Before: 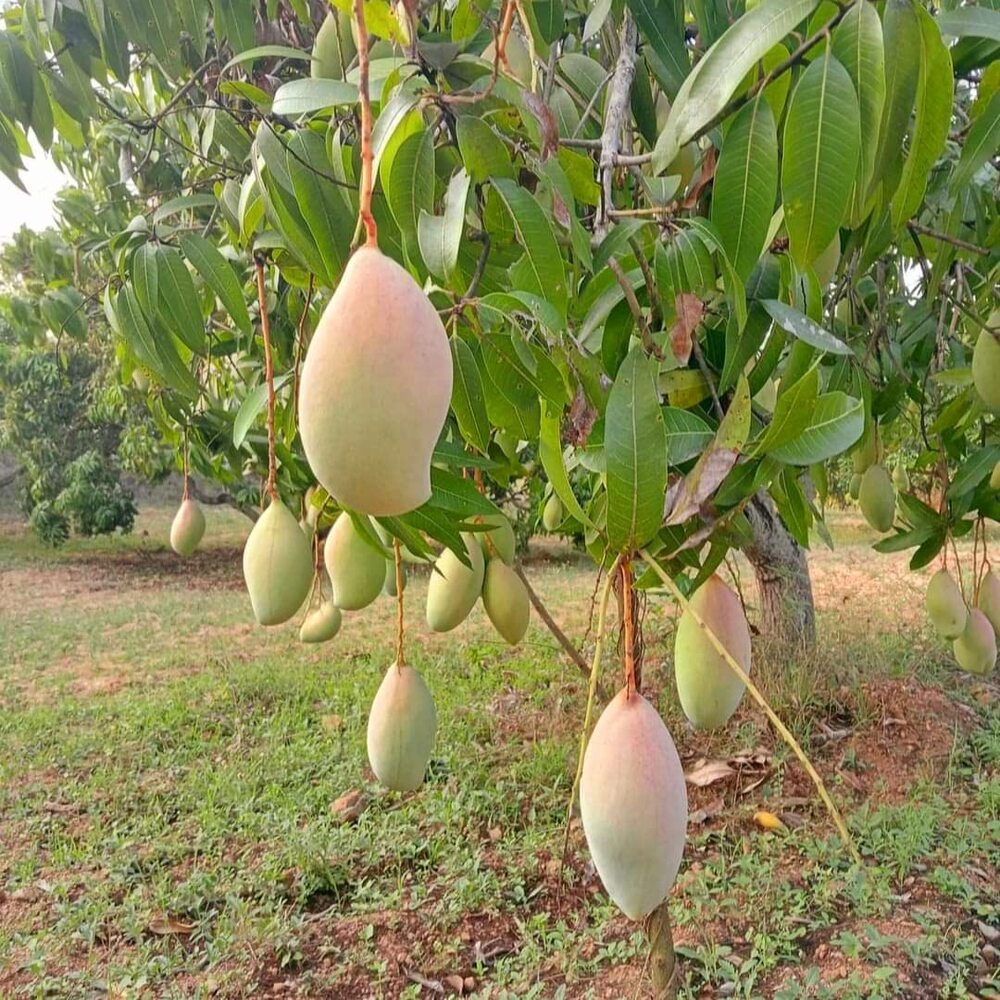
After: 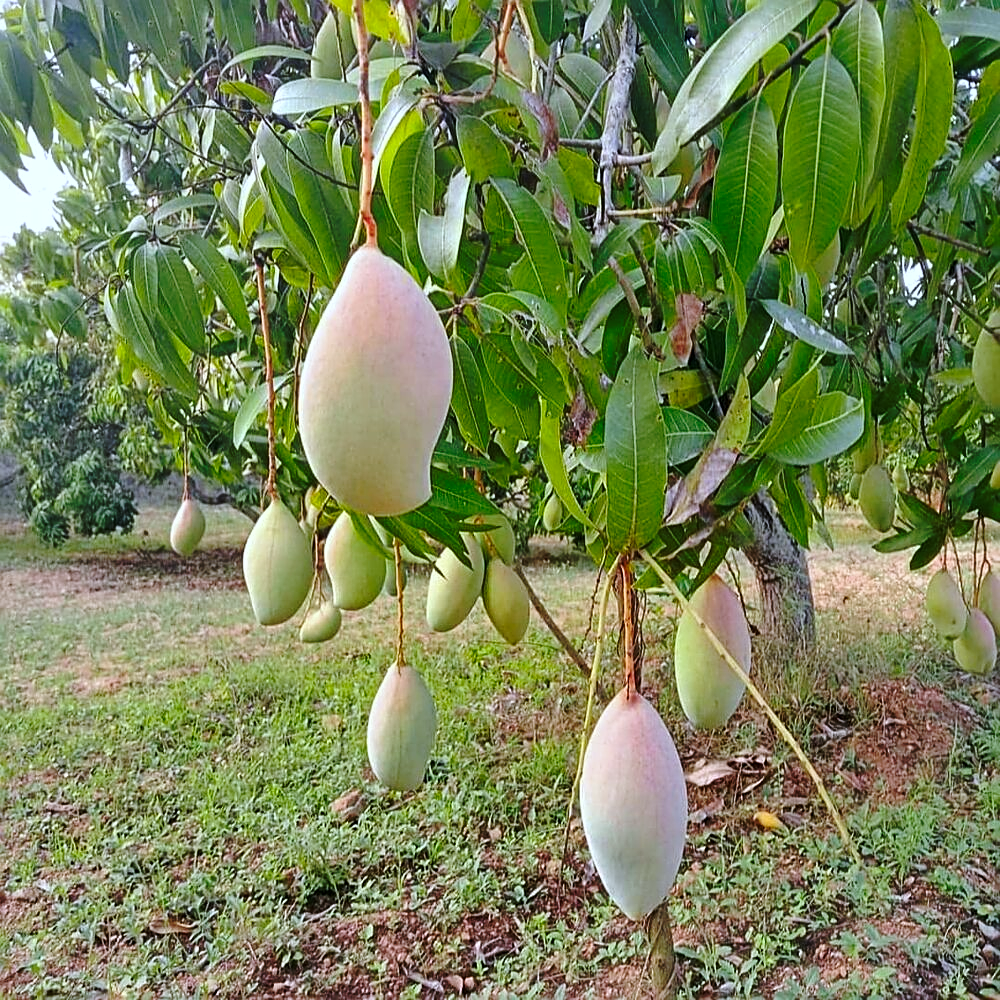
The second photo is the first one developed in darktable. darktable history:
shadows and highlights: shadows 29.32, highlights -29.32, low approximation 0.01, soften with gaussian
white balance: red 0.948, green 1.02, blue 1.176
base curve: curves: ch0 [(0, 0) (0.073, 0.04) (0.157, 0.139) (0.492, 0.492) (0.758, 0.758) (1, 1)], preserve colors none
sharpen: amount 0.6
